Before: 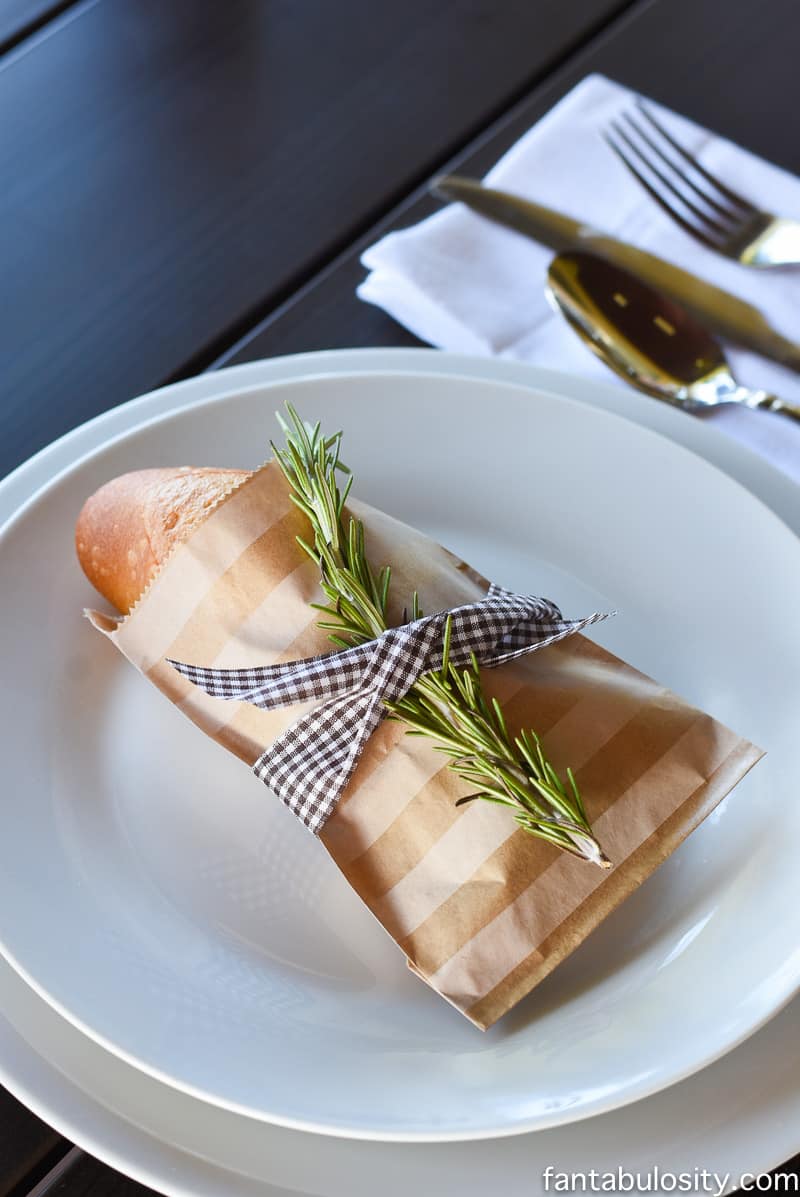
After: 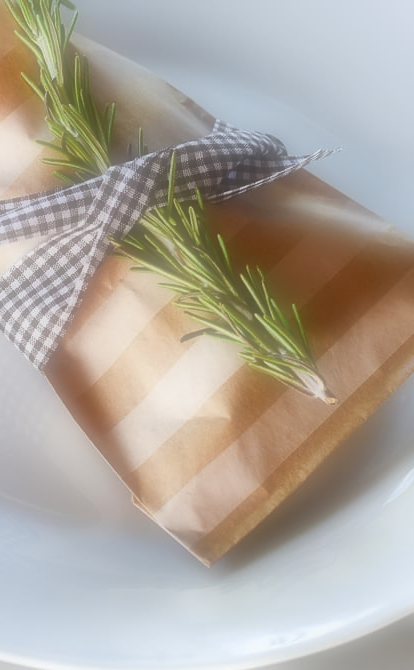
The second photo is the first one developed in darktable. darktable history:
exposure: compensate highlight preservation false
crop: left 34.479%, top 38.822%, right 13.718%, bottom 5.172%
soften: on, module defaults
